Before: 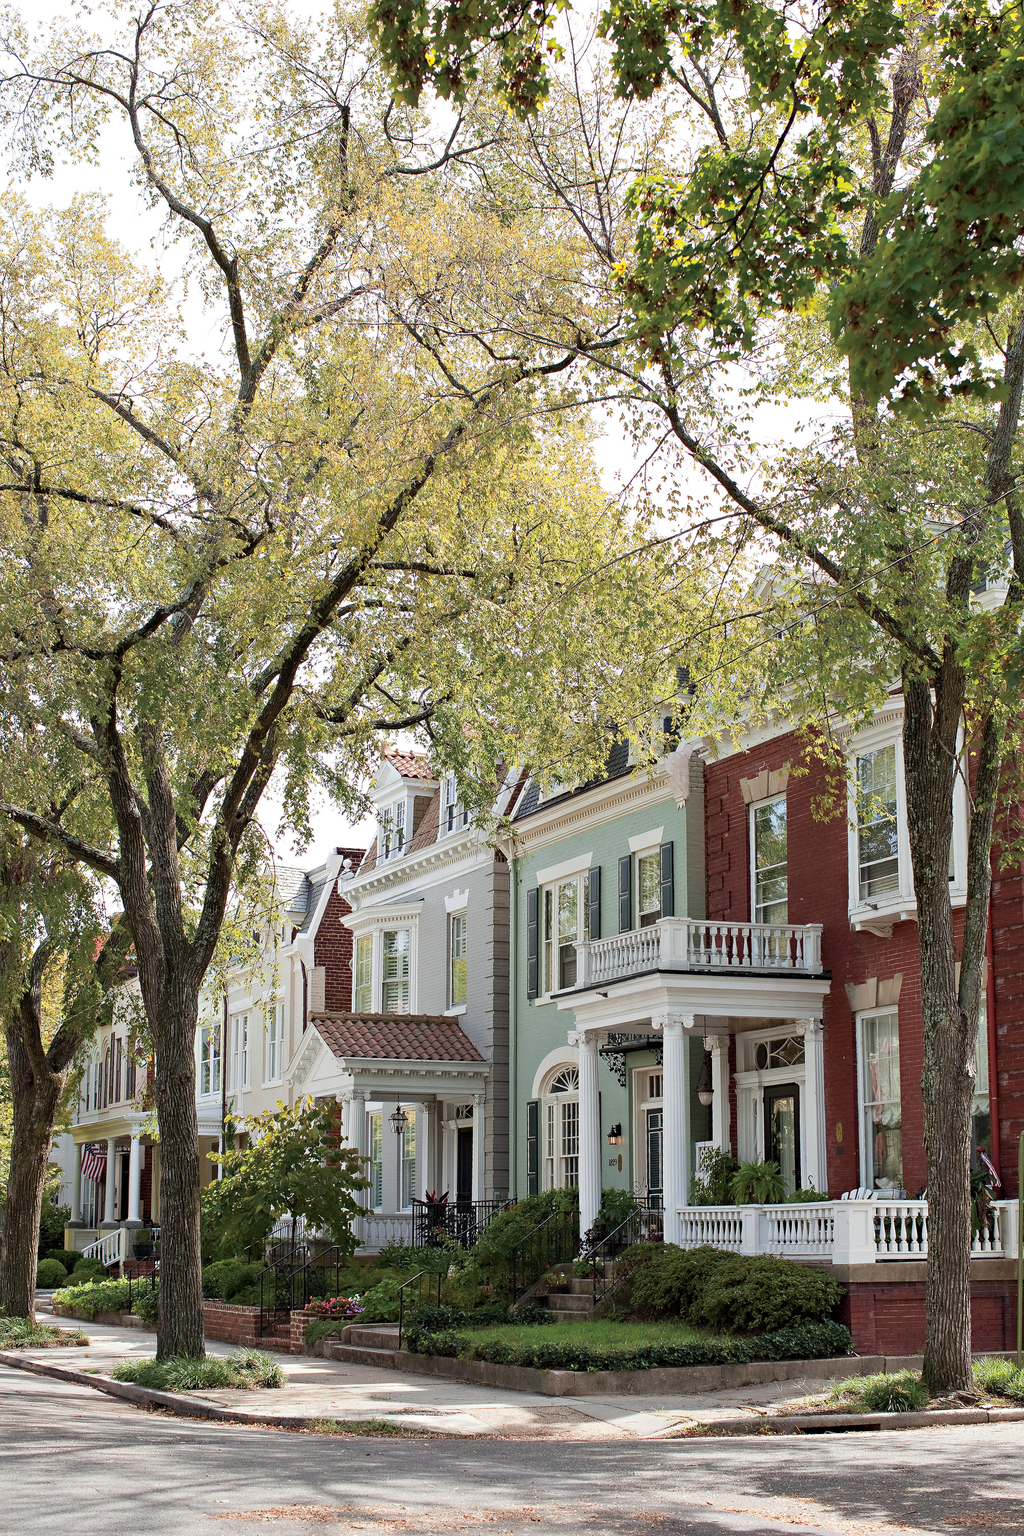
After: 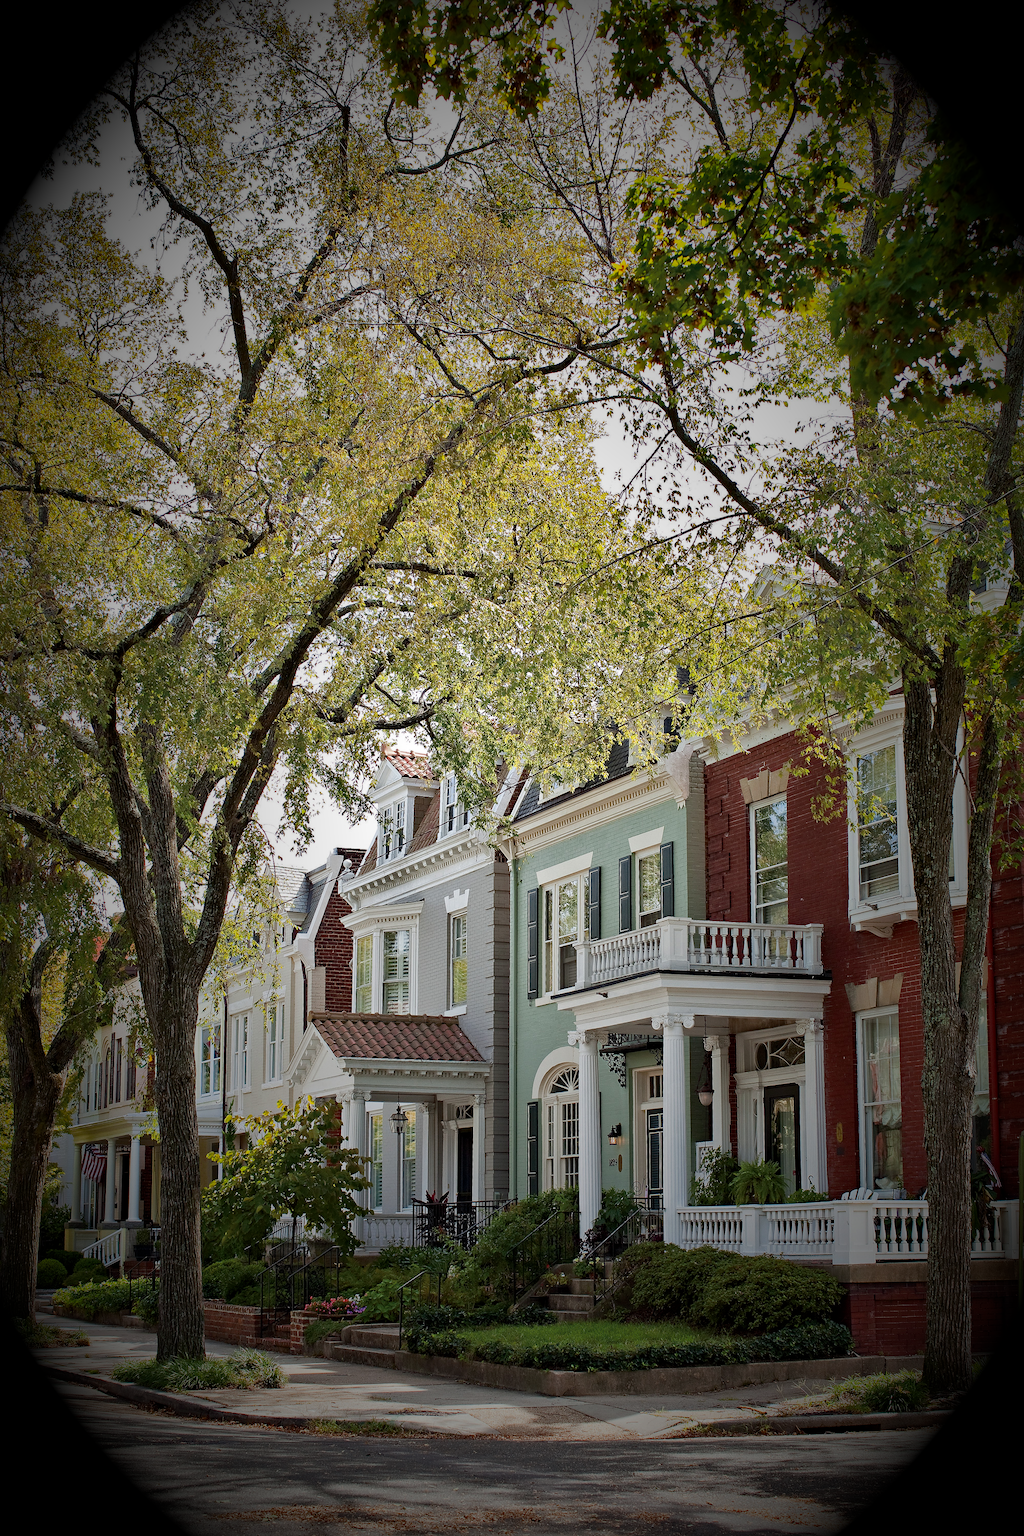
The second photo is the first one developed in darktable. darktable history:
shadows and highlights: shadows 24.5, highlights -78.15, soften with gaussian
vignetting: fall-off start 15.9%, fall-off radius 100%, brightness -1, saturation 0.5, width/height ratio 0.719
local contrast: mode bilateral grid, contrast 20, coarseness 50, detail 120%, midtone range 0.2
